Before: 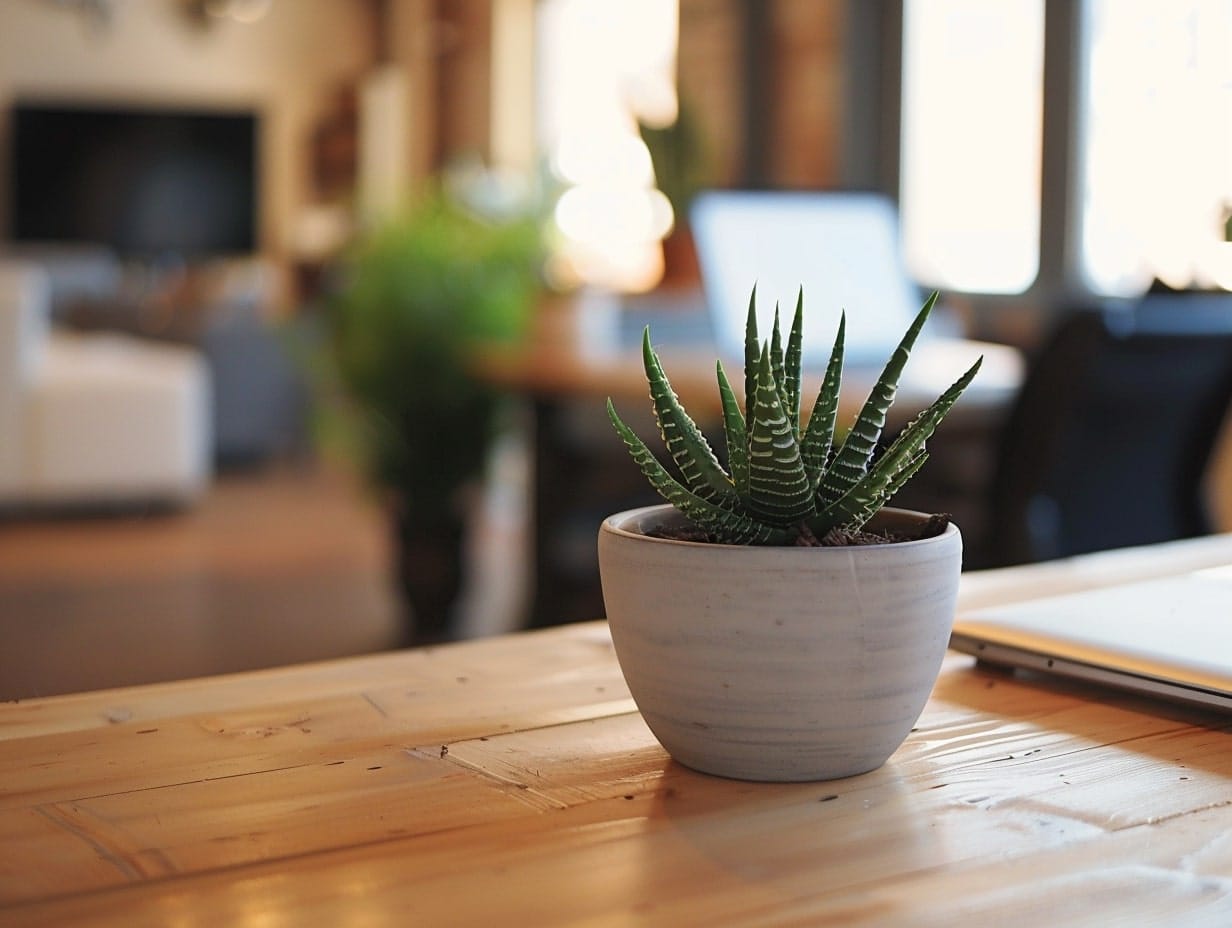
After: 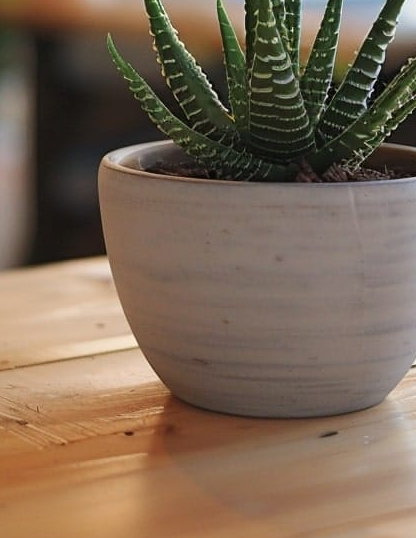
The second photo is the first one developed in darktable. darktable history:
crop: left 40.602%, top 39.311%, right 25.601%, bottom 2.641%
